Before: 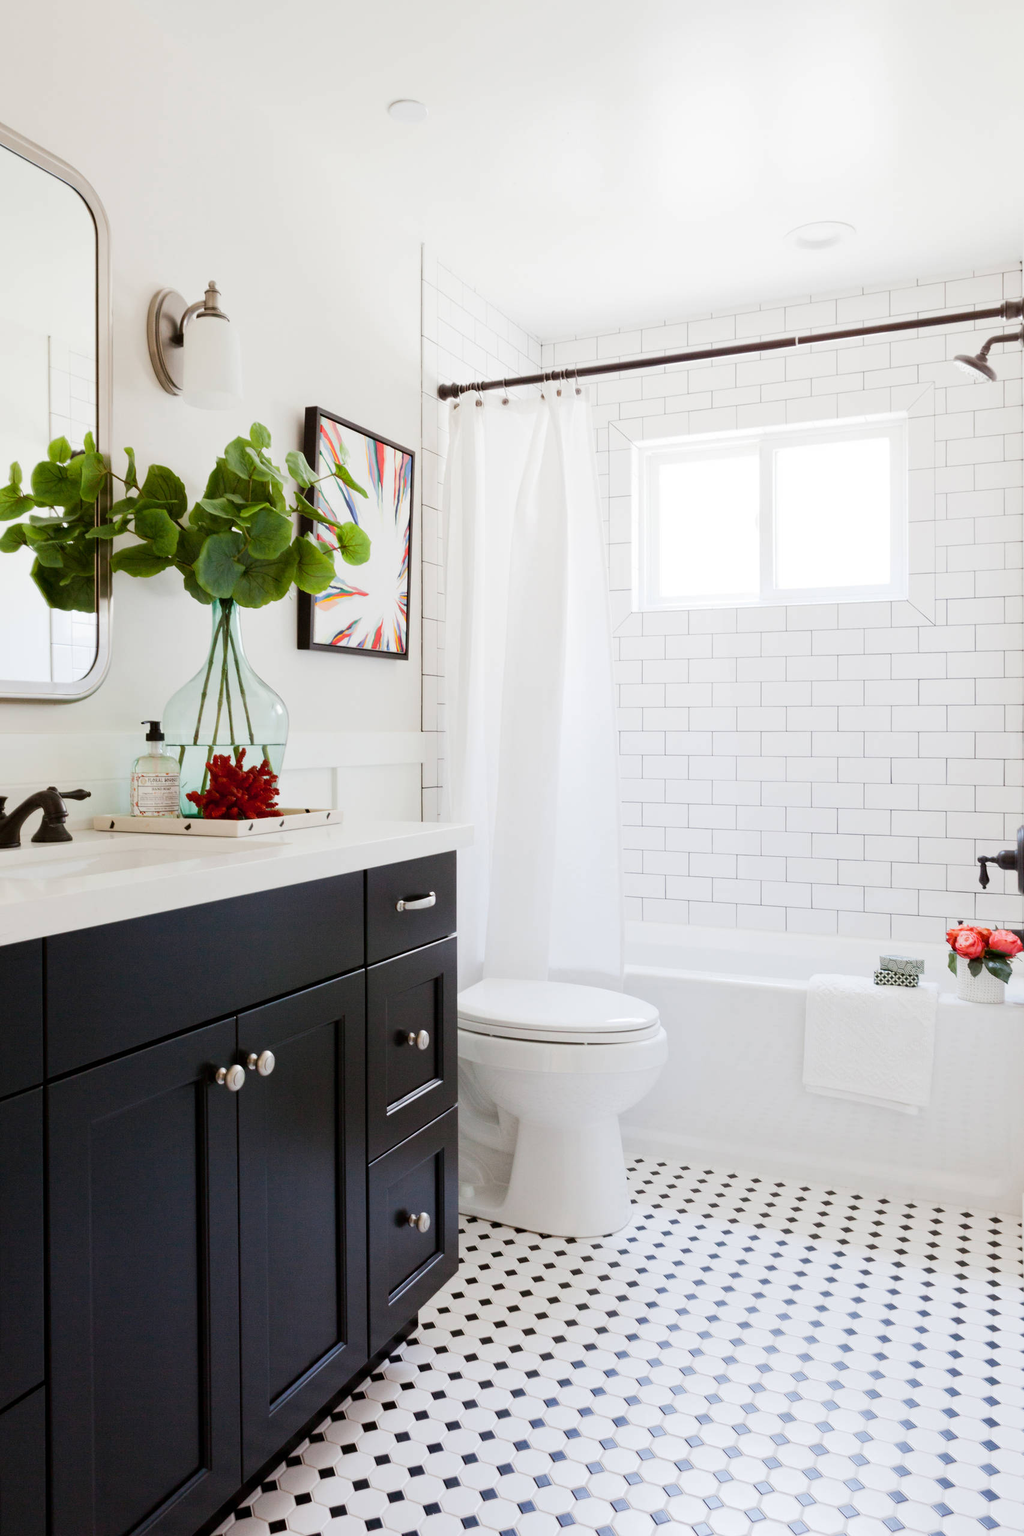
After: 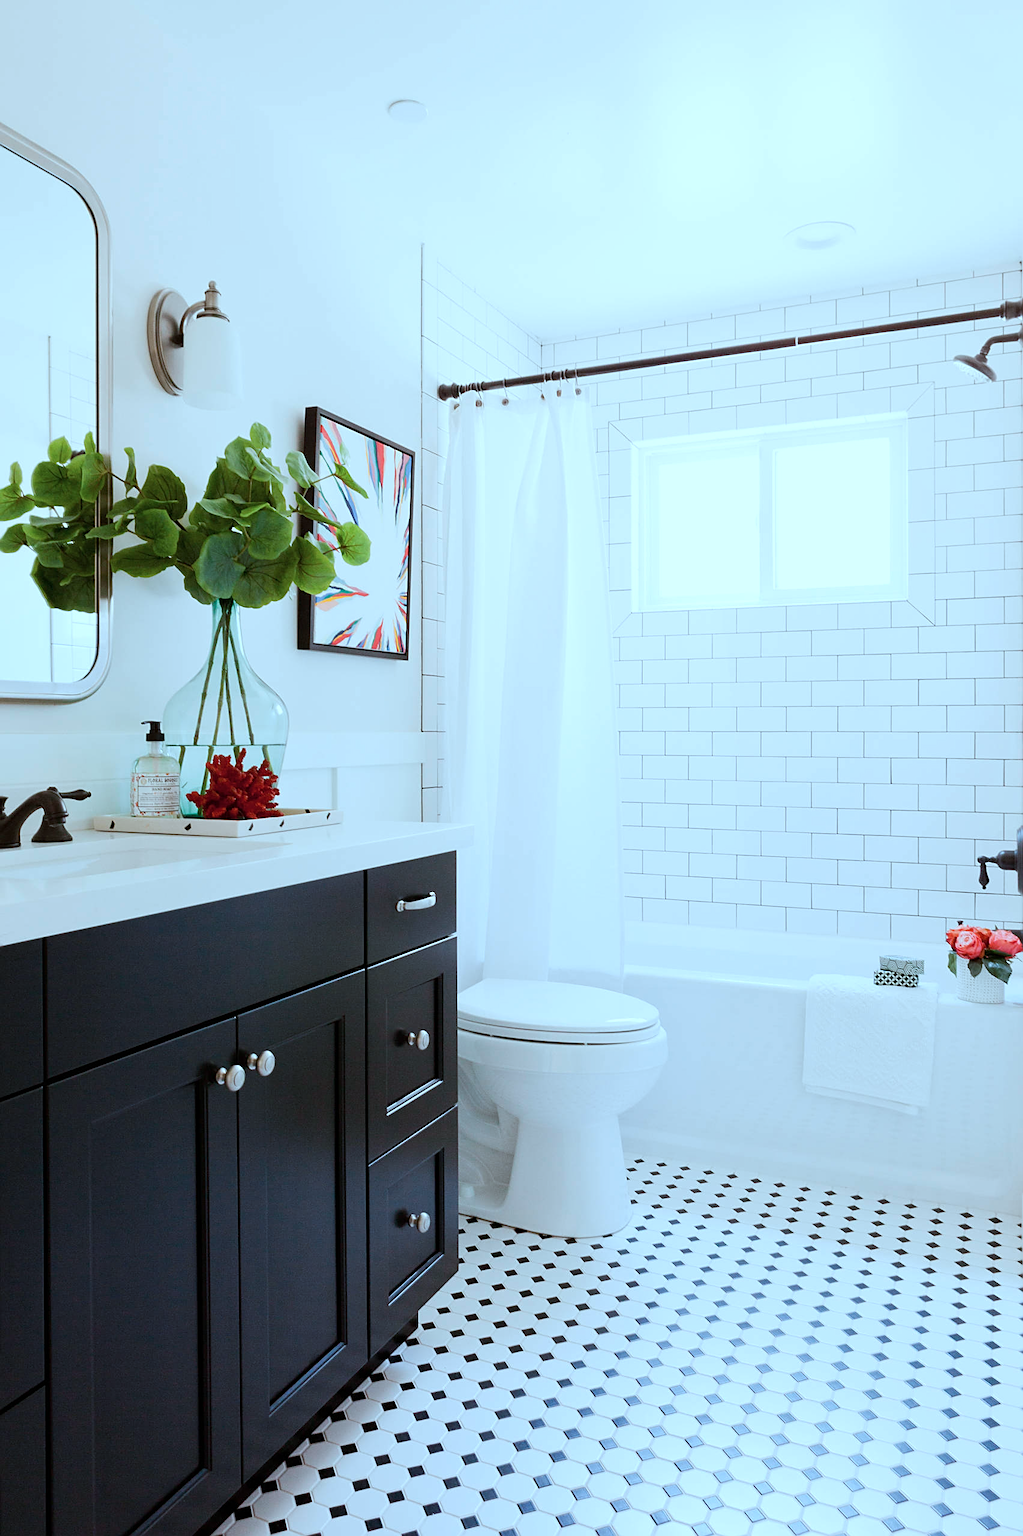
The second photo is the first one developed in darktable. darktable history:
sharpen: on, module defaults
color correction: highlights a* -10.69, highlights b* -19.19
